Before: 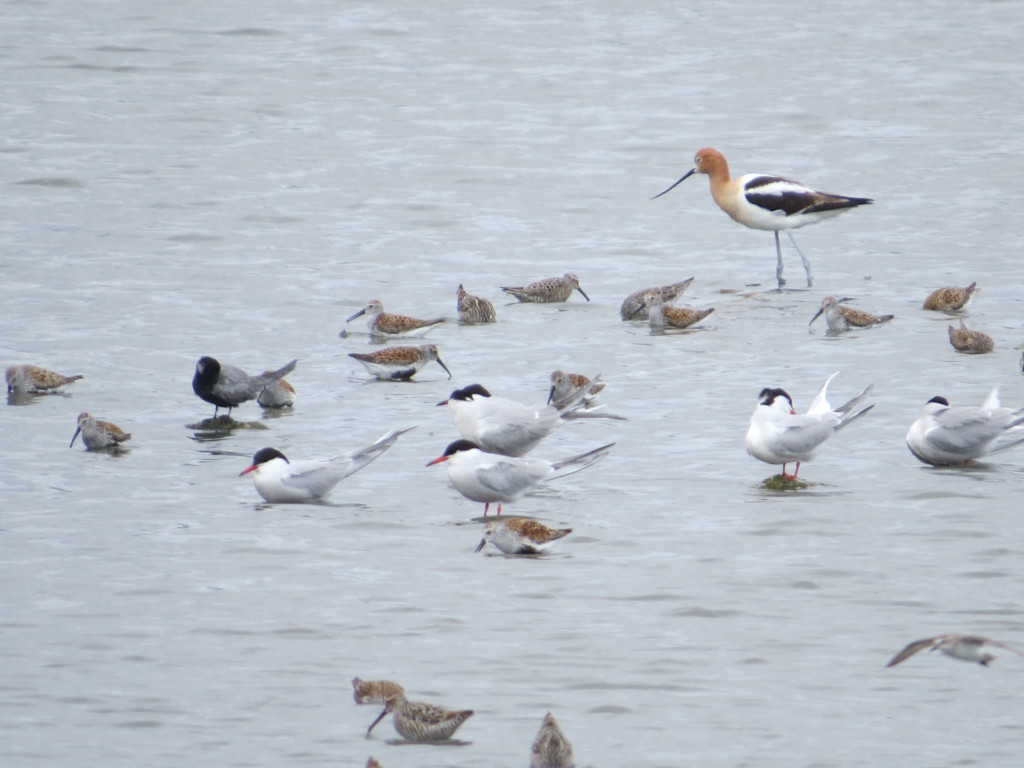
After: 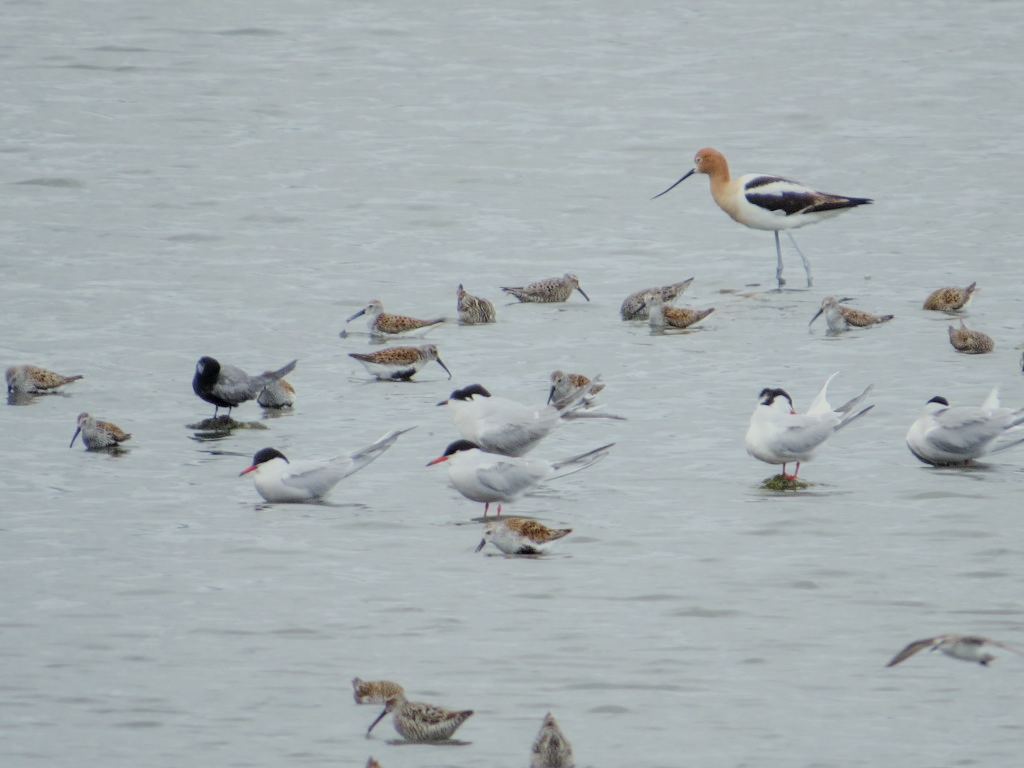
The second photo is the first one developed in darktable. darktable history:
color correction: highlights a* -2.68, highlights b* 2.57
local contrast: on, module defaults
filmic rgb: black relative exposure -7.32 EV, white relative exposure 5.09 EV, hardness 3.2
